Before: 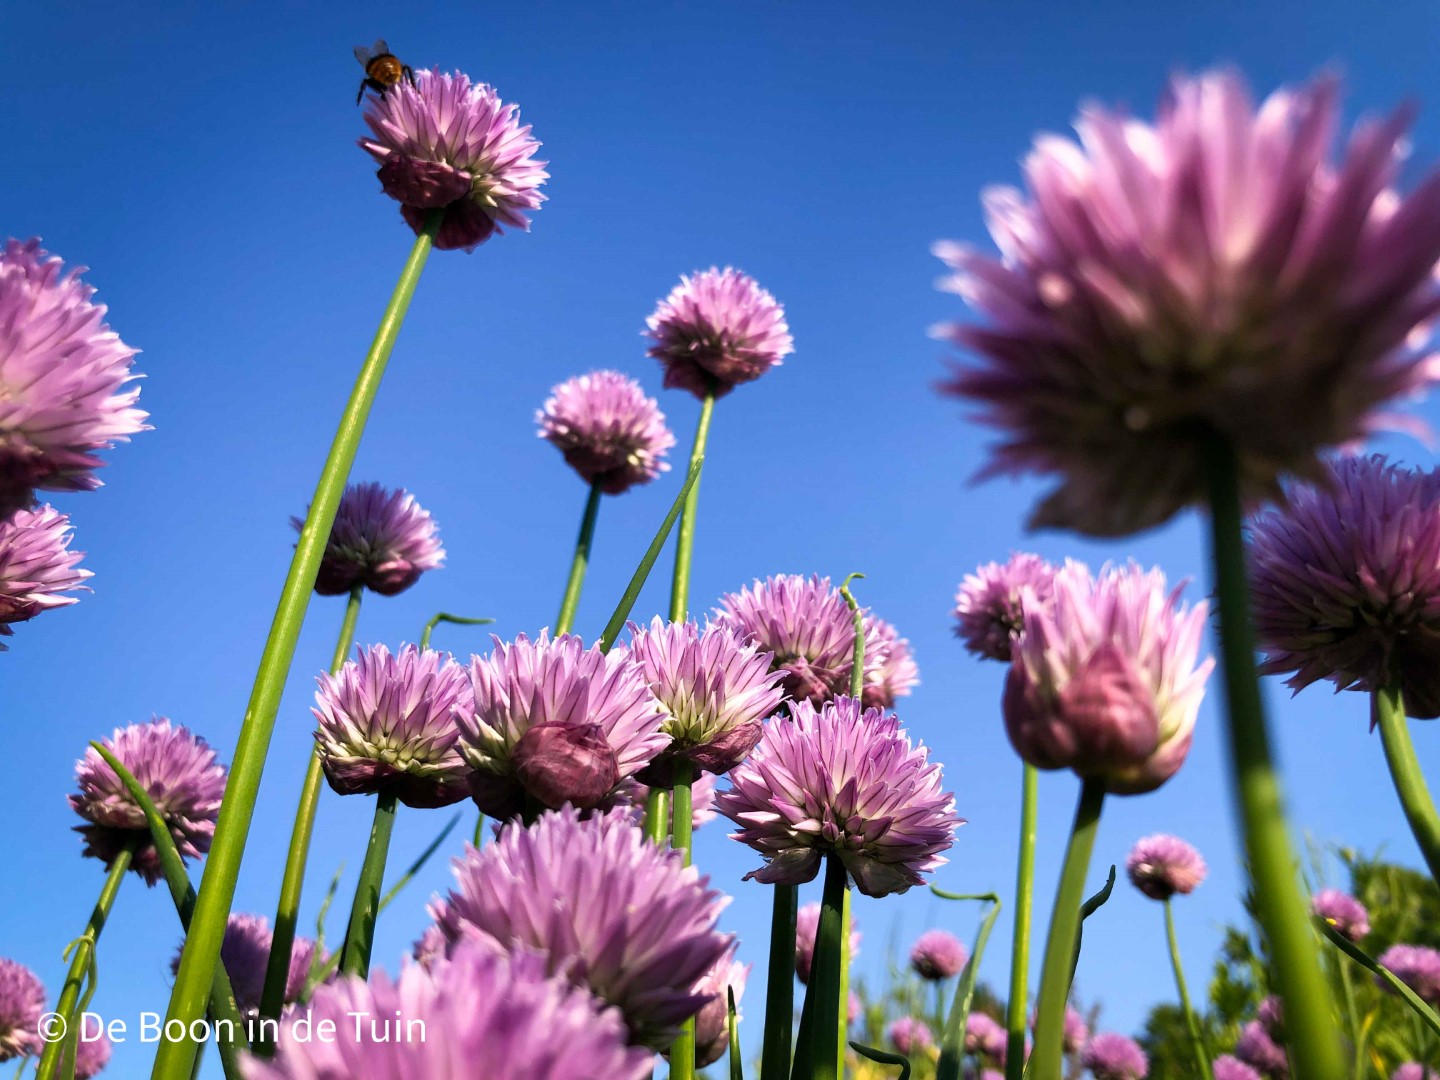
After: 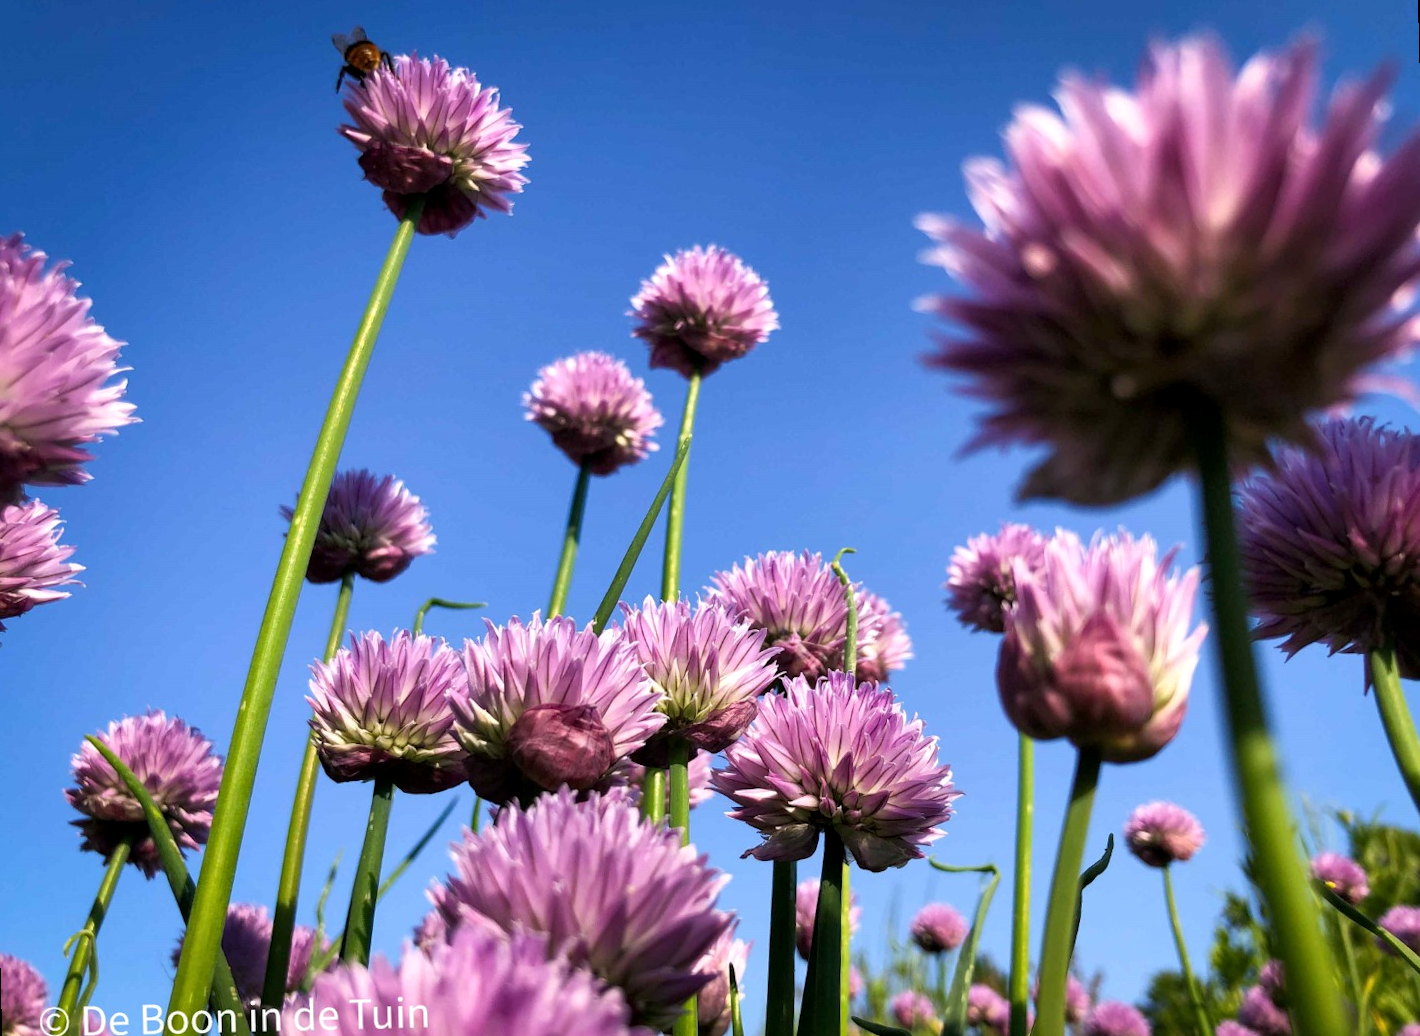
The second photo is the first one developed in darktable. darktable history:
rotate and perspective: rotation -1.42°, crop left 0.016, crop right 0.984, crop top 0.035, crop bottom 0.965
local contrast: highlights 100%, shadows 100%, detail 120%, midtone range 0.2
